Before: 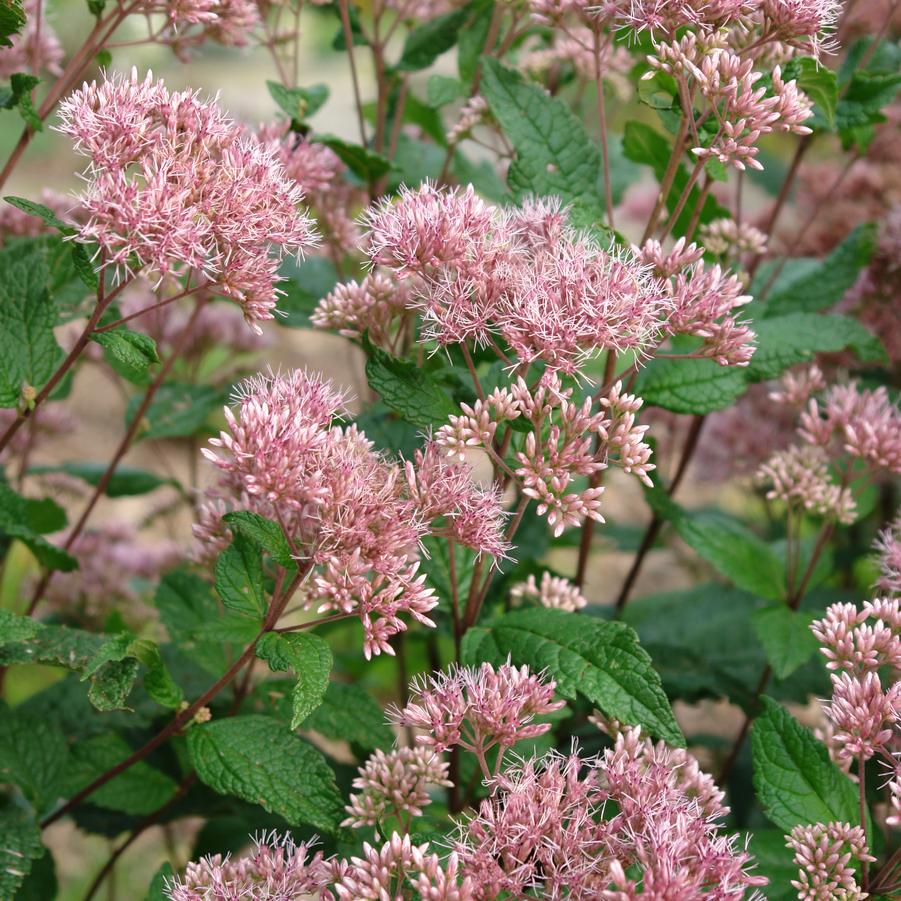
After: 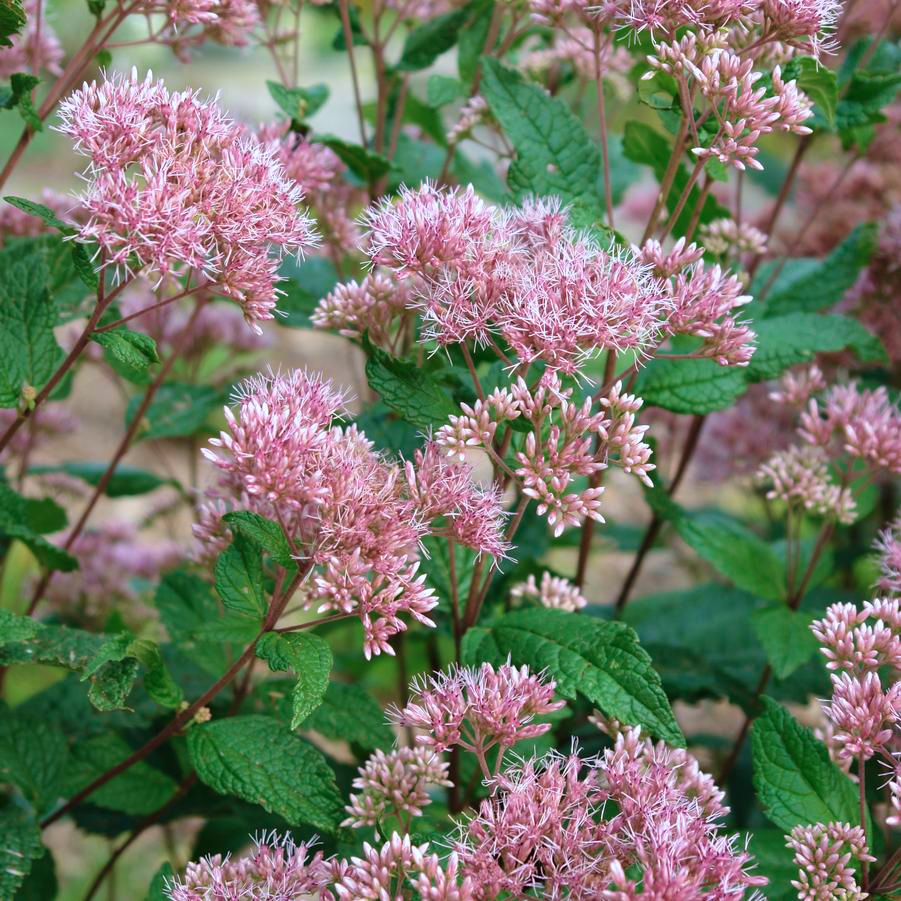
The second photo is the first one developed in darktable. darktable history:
velvia: on, module defaults
color calibration: illuminant custom, x 0.368, y 0.373, temperature 4330.32 K
